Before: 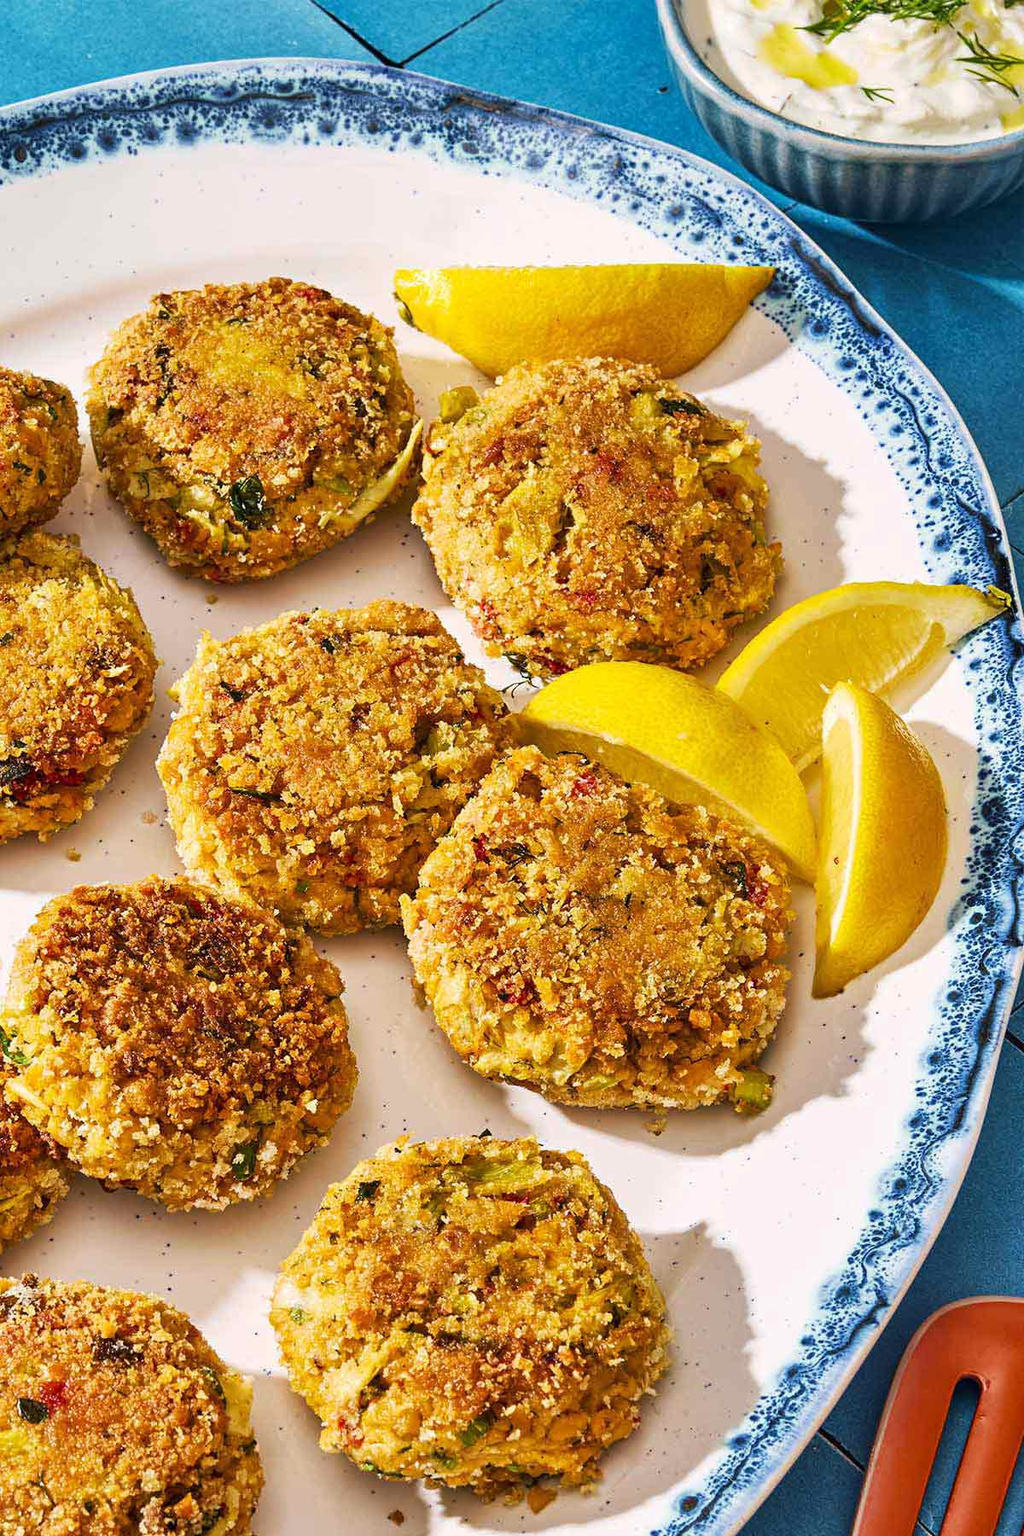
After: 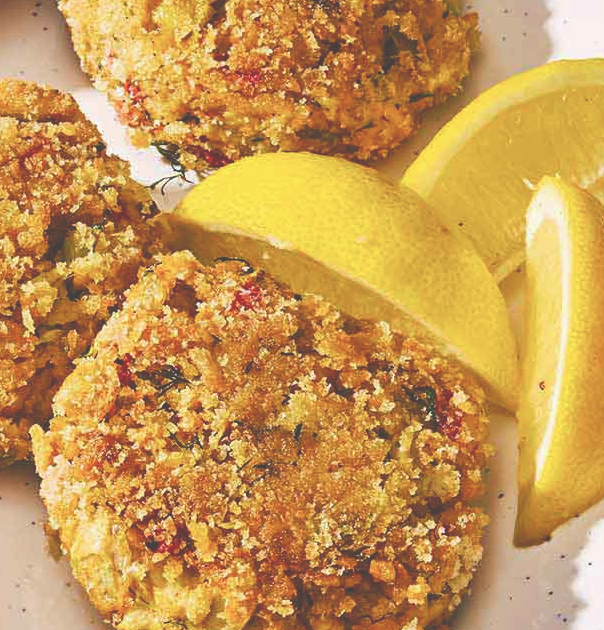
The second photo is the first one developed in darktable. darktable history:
tone equalizer: edges refinement/feathering 500, mask exposure compensation -1.57 EV, preserve details no
crop: left 36.528%, top 34.636%, right 13.059%, bottom 30.358%
color balance rgb: shadows lift › luminance -10.288%, global offset › luminance -0.866%, linear chroma grading › global chroma 4.9%, perceptual saturation grading › global saturation 0.623%, perceptual saturation grading › highlights -18.151%, perceptual saturation grading › mid-tones 6.75%, perceptual saturation grading › shadows 27.425%, global vibrance 20%
exposure: black level correction -0.063, exposure -0.05 EV, compensate highlight preservation false
